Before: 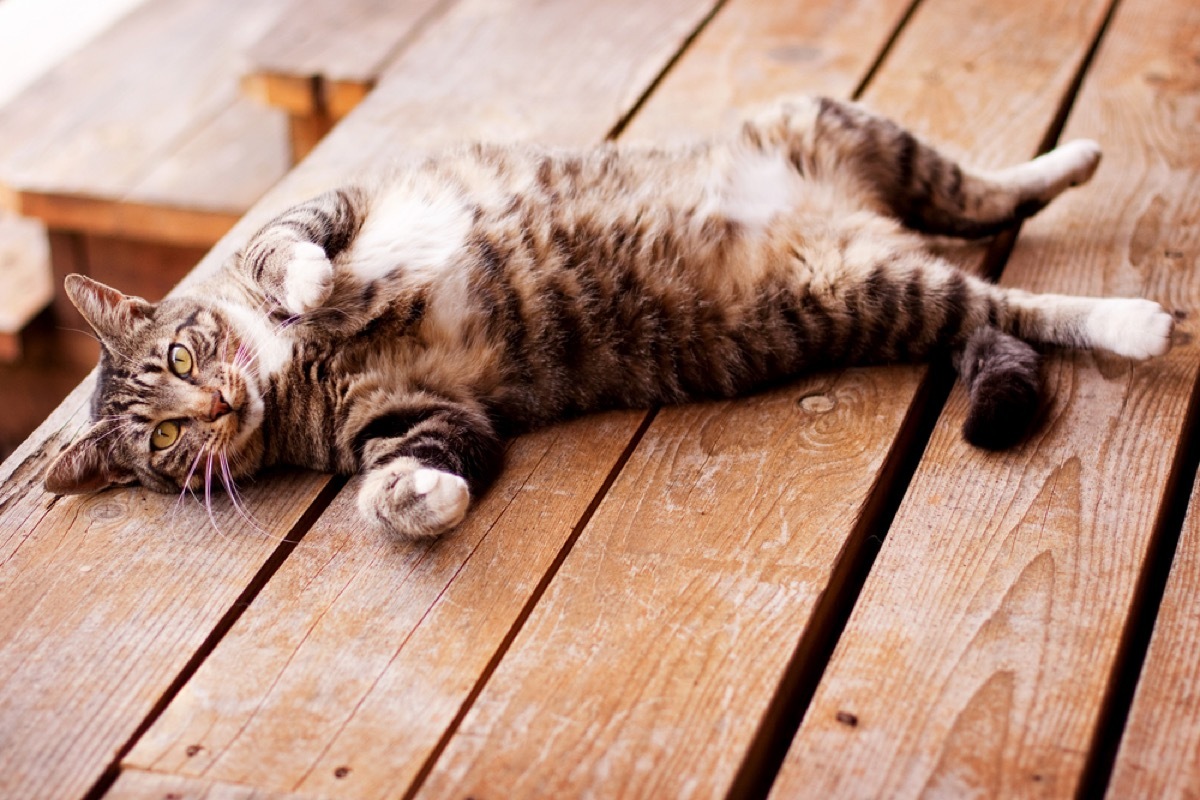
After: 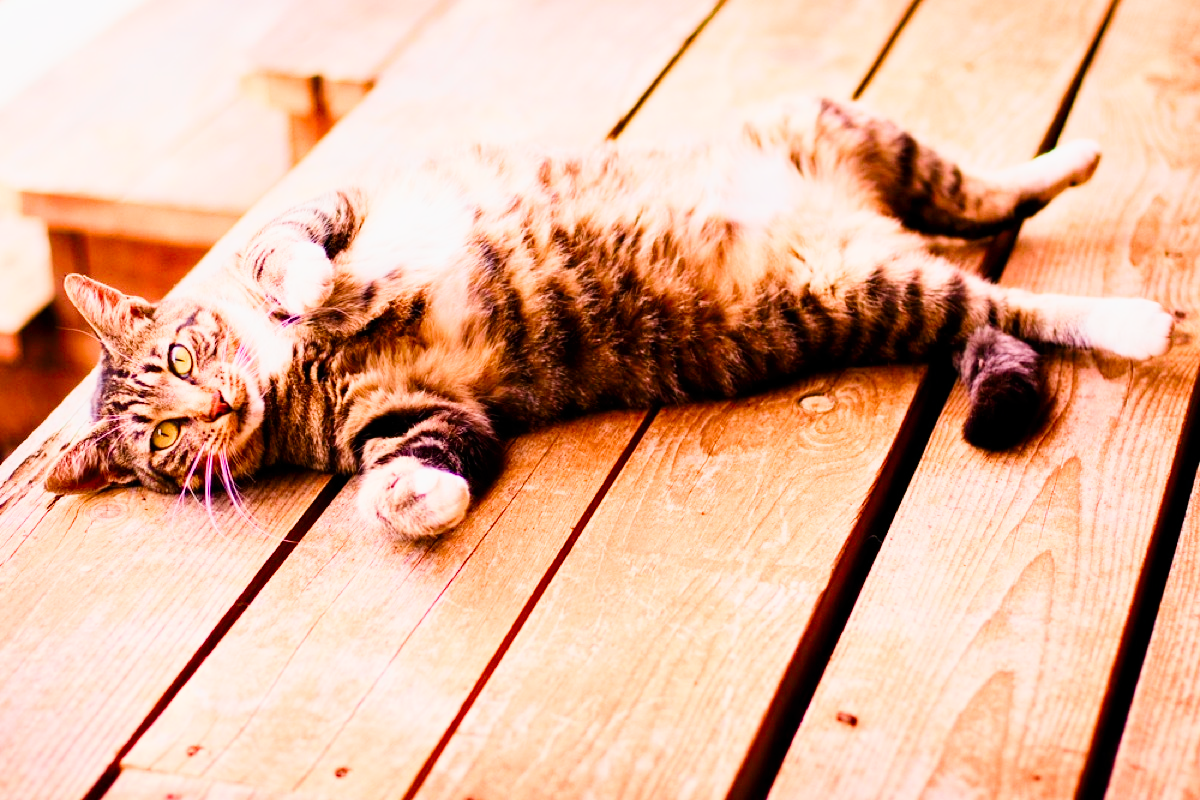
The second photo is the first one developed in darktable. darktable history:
contrast brightness saturation: contrast 0.184, saturation 0.306
filmic rgb: black relative exposure -7.44 EV, white relative exposure 4.83 EV, hardness 3.4, color science v4 (2020)
velvia: strength 51.22%, mid-tones bias 0.514
exposure: black level correction 0, exposure 1.444 EV, compensate exposure bias true, compensate highlight preservation false
